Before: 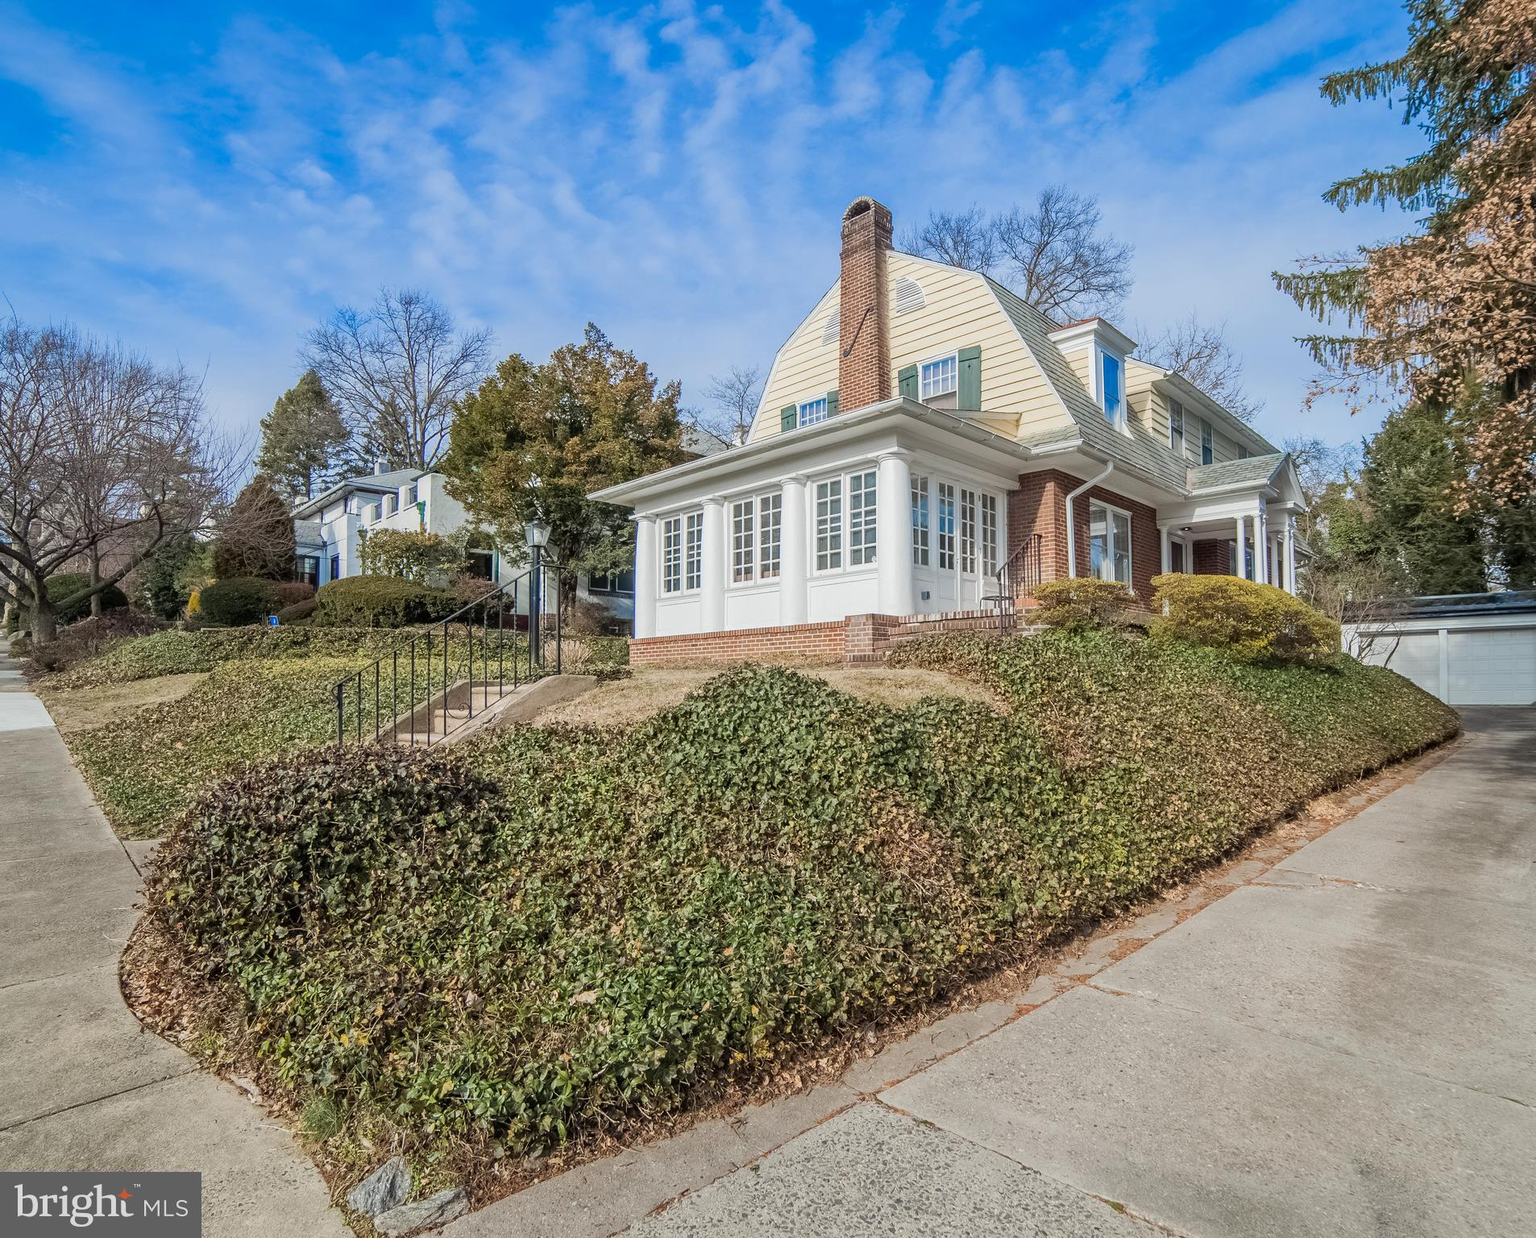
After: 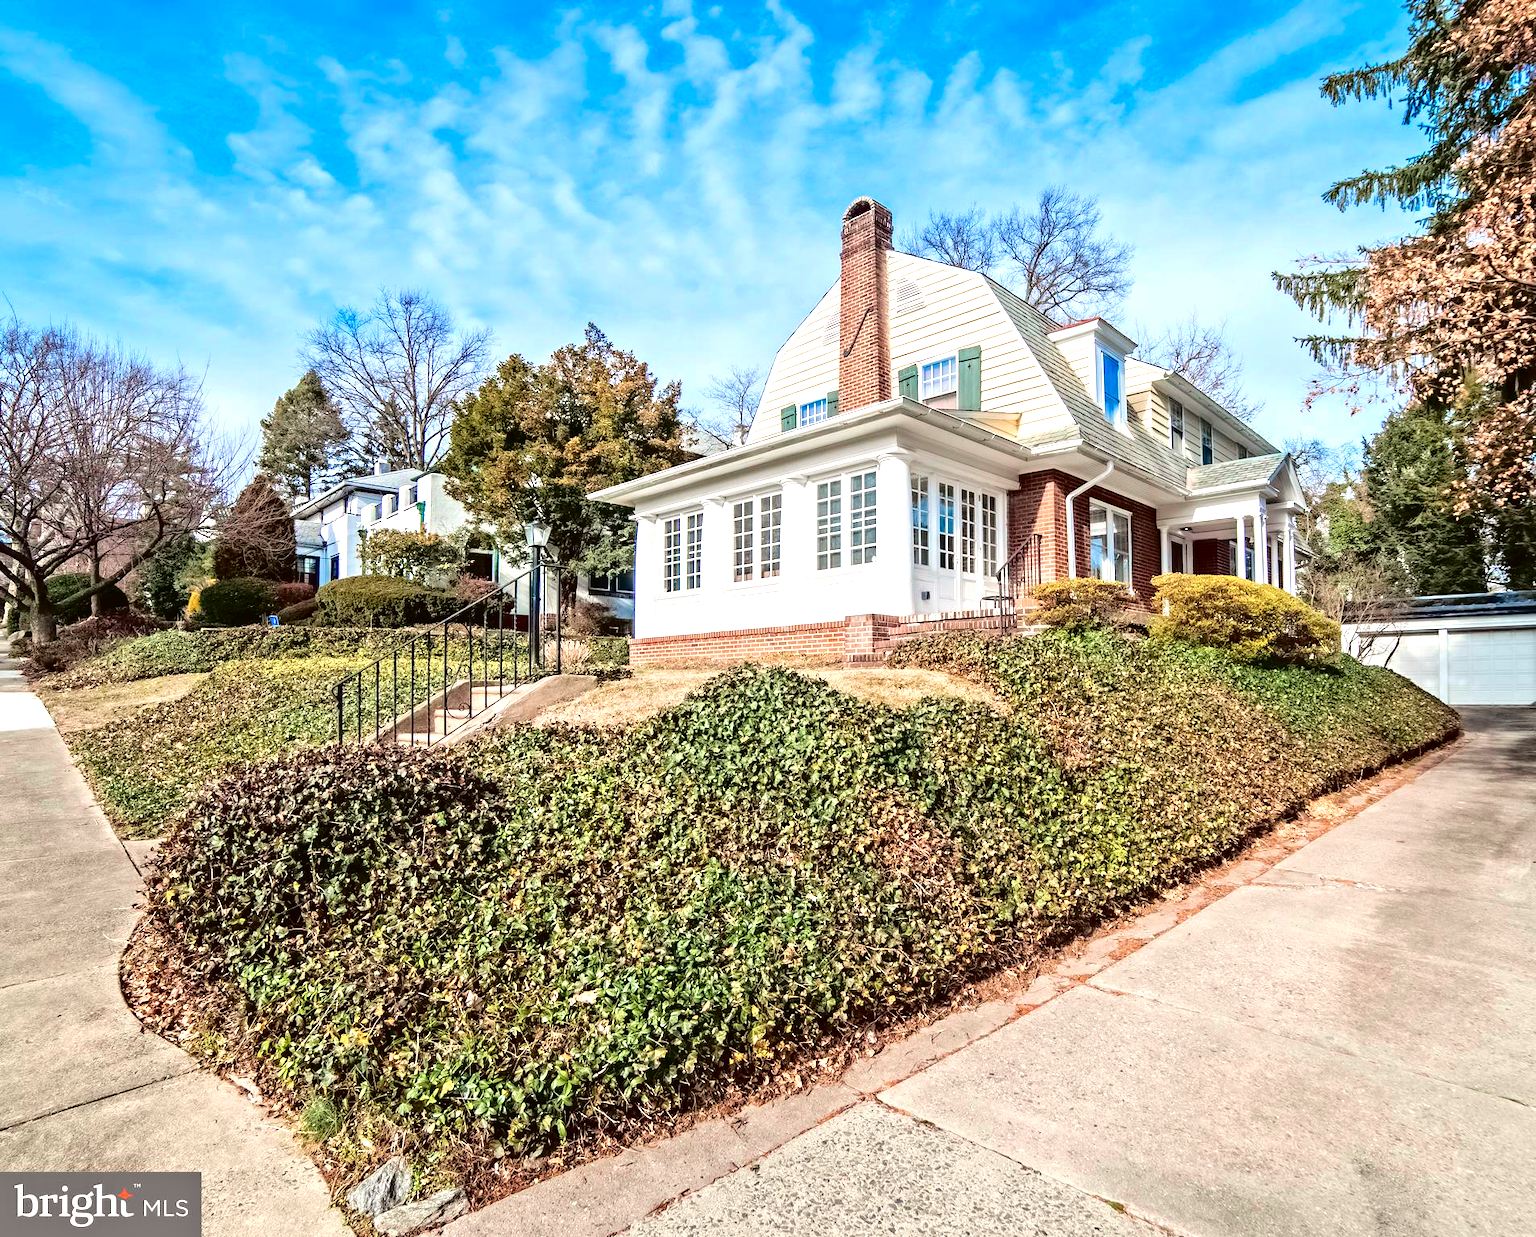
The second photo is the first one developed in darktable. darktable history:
contrast equalizer: y [[0.5, 0.5, 0.544, 0.569, 0.5, 0.5], [0.5 ×6], [0.5 ×6], [0 ×6], [0 ×6]]
levels: levels [0, 0.374, 0.749]
tone curve: curves: ch0 [(0, 0.013) (0.181, 0.074) (0.337, 0.304) (0.498, 0.485) (0.78, 0.742) (0.993, 0.954)]; ch1 [(0, 0) (0.294, 0.184) (0.359, 0.34) (0.362, 0.35) (0.43, 0.41) (0.469, 0.463) (0.495, 0.502) (0.54, 0.563) (0.612, 0.641) (1, 1)]; ch2 [(0, 0) (0.44, 0.437) (0.495, 0.502) (0.524, 0.534) (0.557, 0.56) (0.634, 0.654) (0.728, 0.722) (1, 1)], color space Lab, independent channels, preserve colors none
